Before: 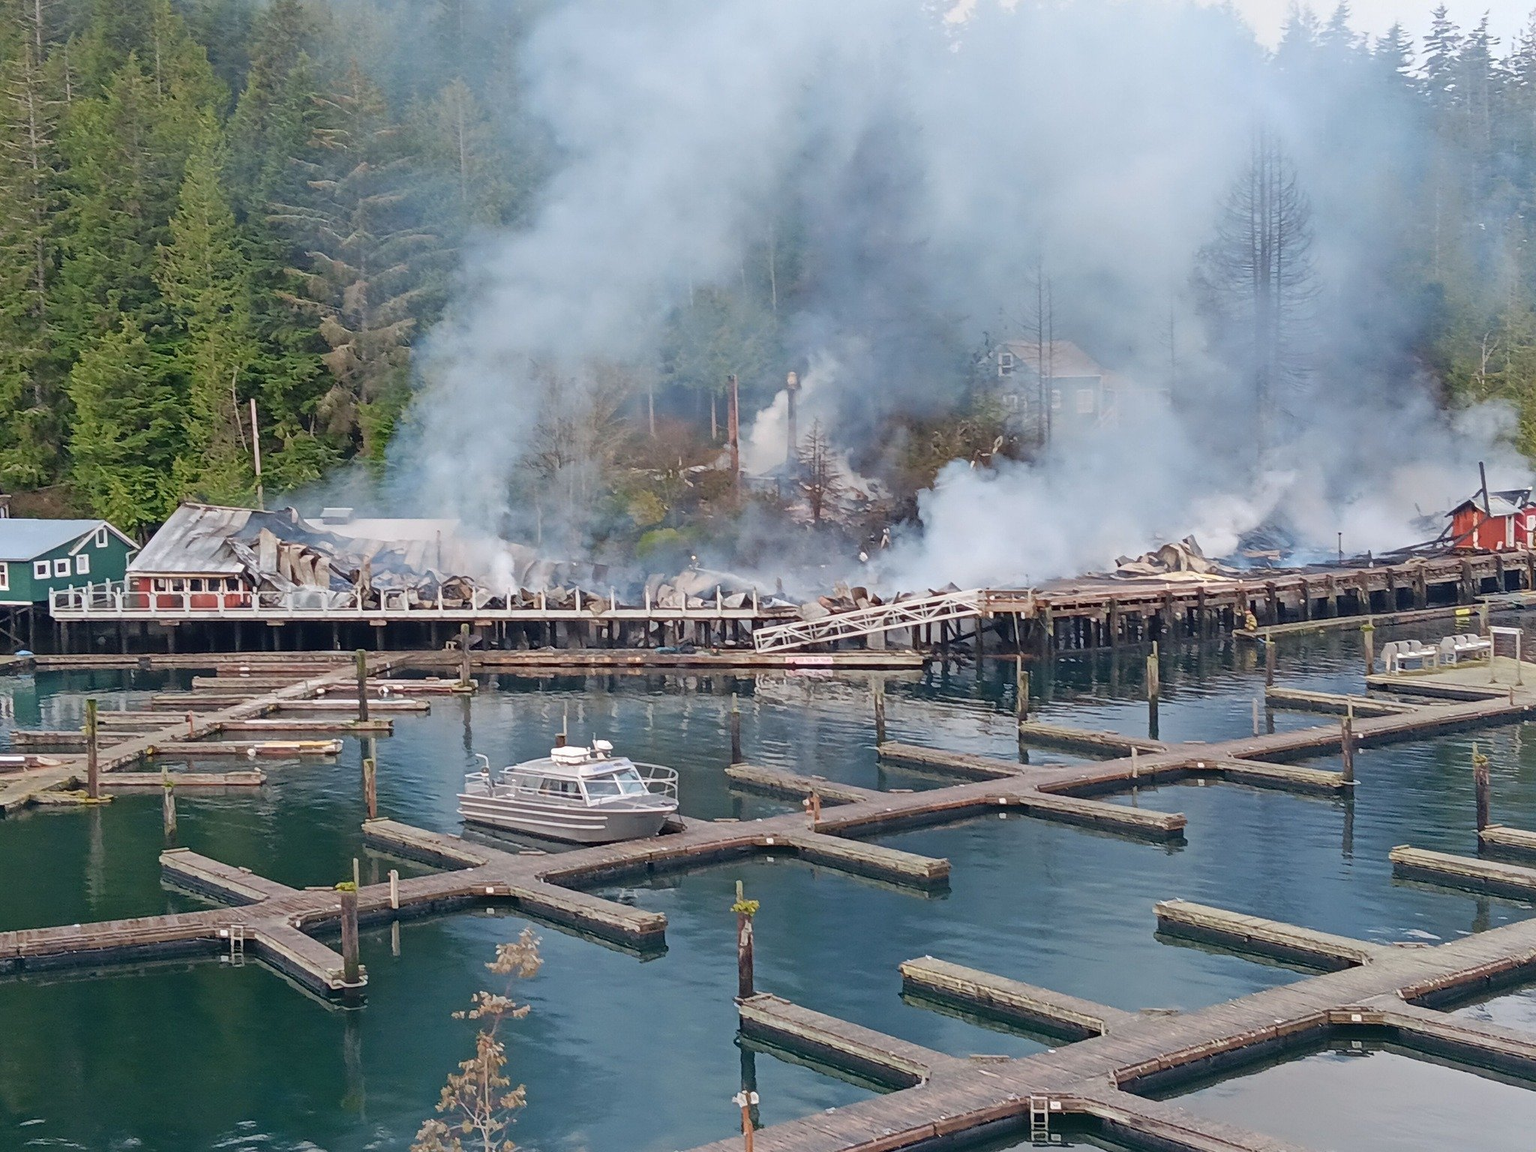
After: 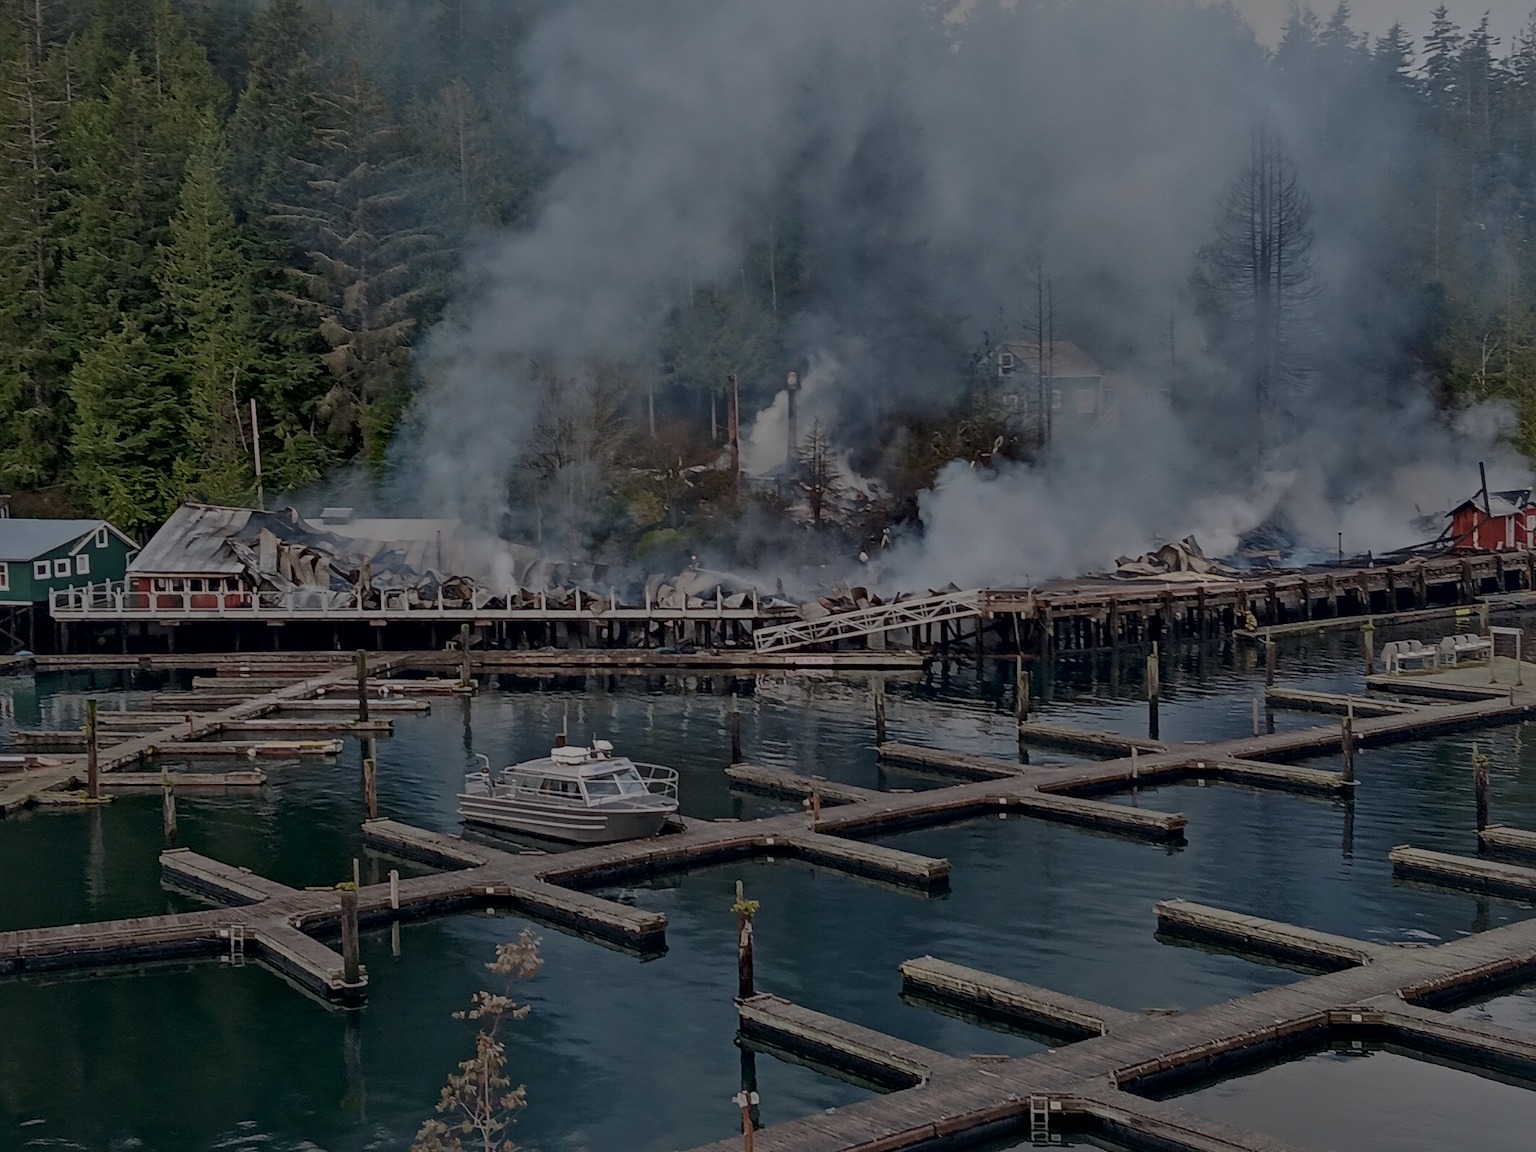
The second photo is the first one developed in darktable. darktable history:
local contrast: mode bilateral grid, contrast 20, coarseness 50, detail 161%, midtone range 0.2
exposure: exposure -2.002 EV, compensate highlight preservation false
